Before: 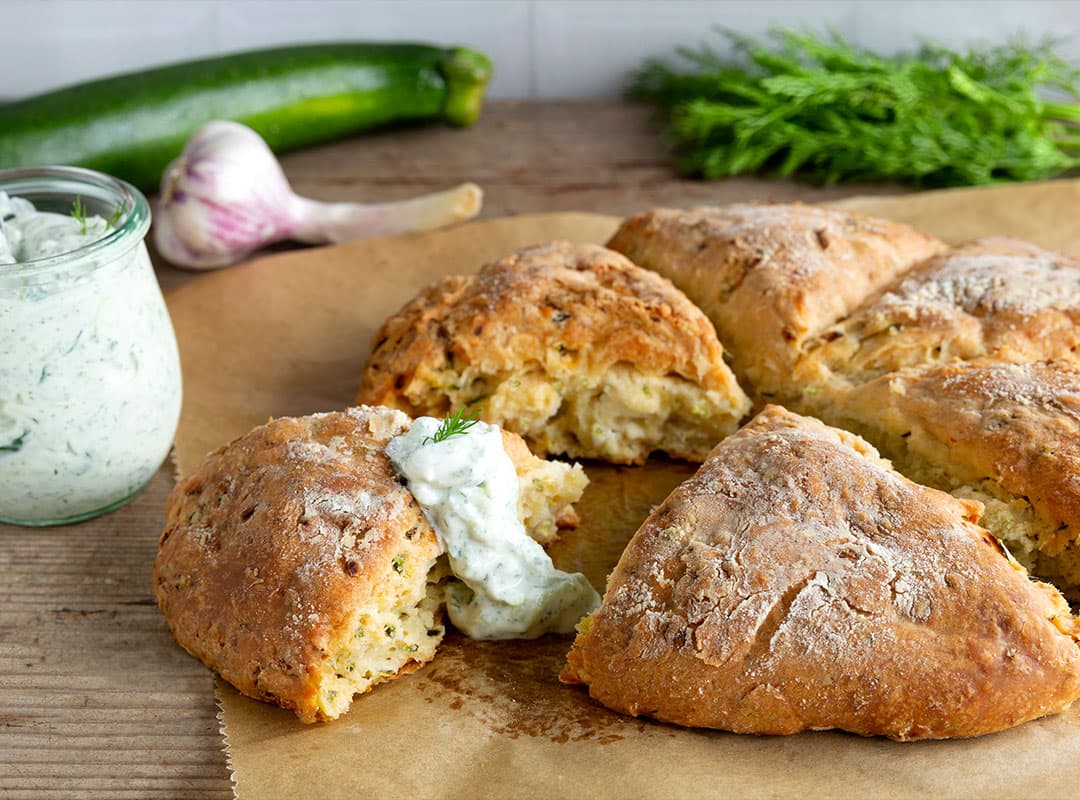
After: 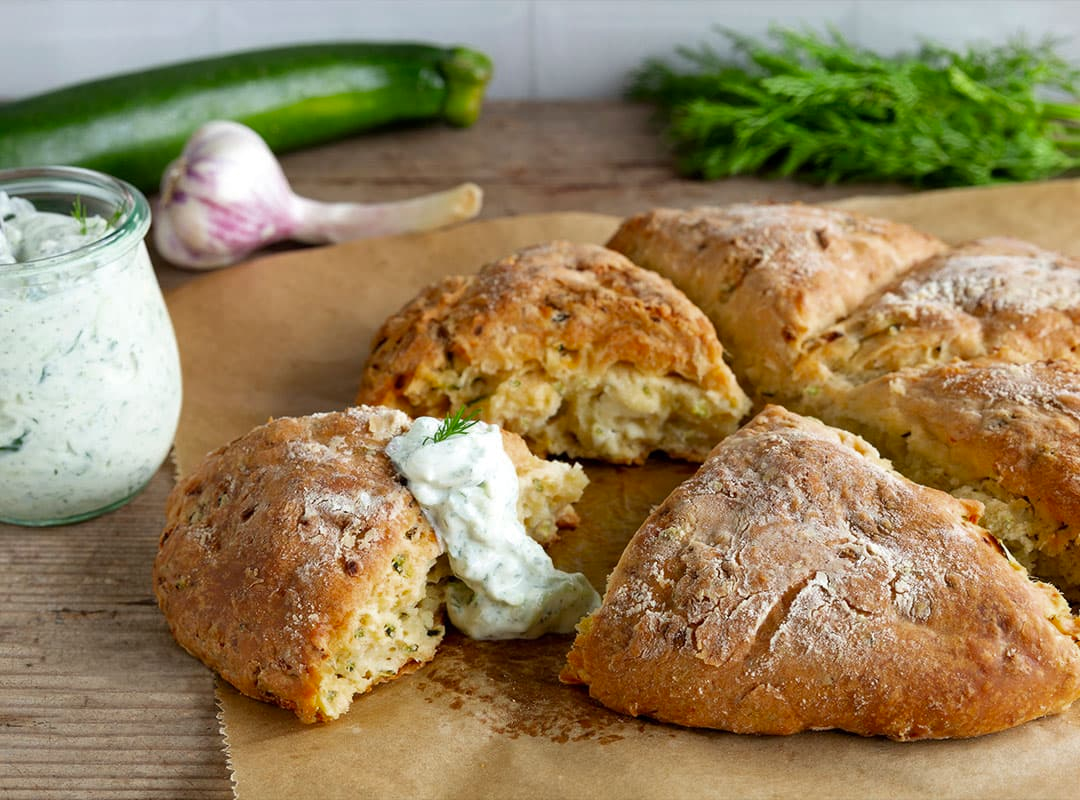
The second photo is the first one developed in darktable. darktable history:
local contrast: mode bilateral grid, contrast 21, coarseness 49, detail 103%, midtone range 0.2
color zones: curves: ch0 [(0, 0.444) (0.143, 0.442) (0.286, 0.441) (0.429, 0.441) (0.571, 0.441) (0.714, 0.441) (0.857, 0.442) (1, 0.444)]
